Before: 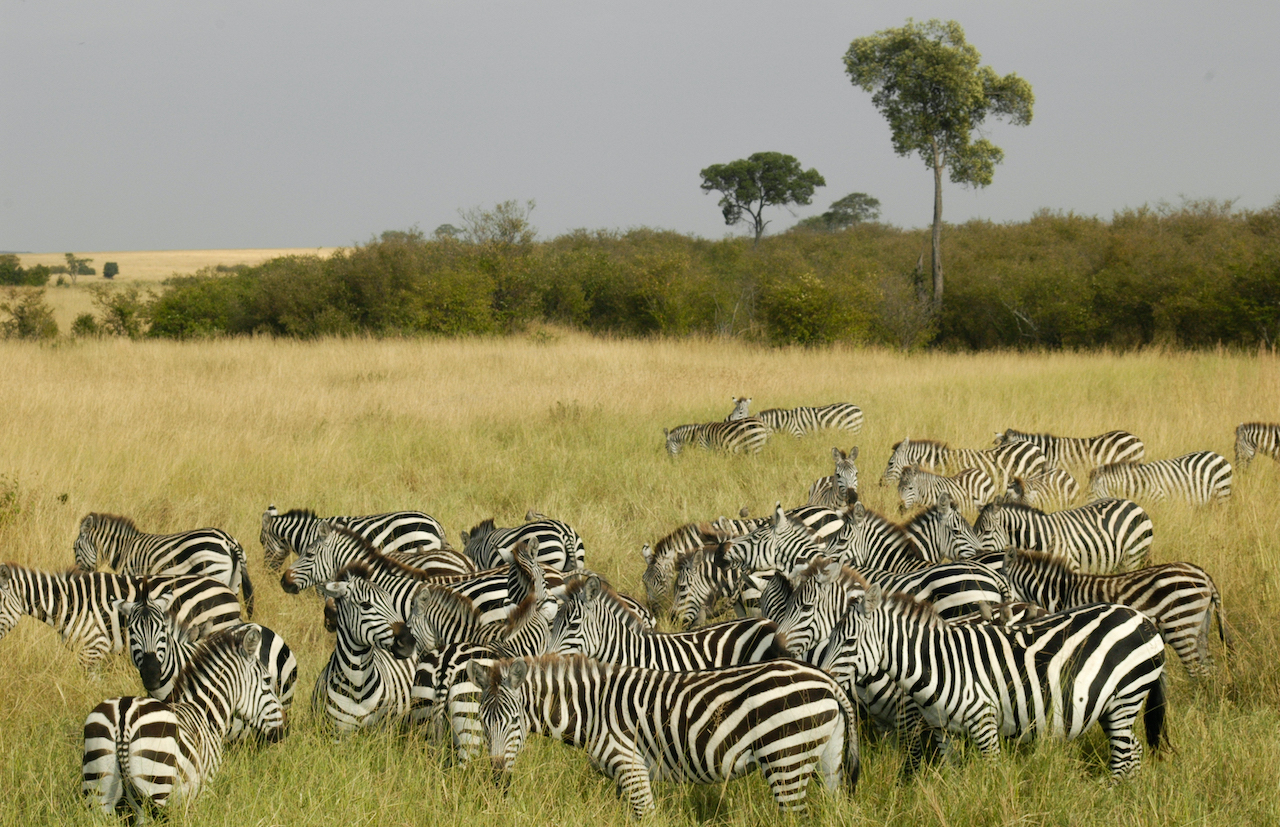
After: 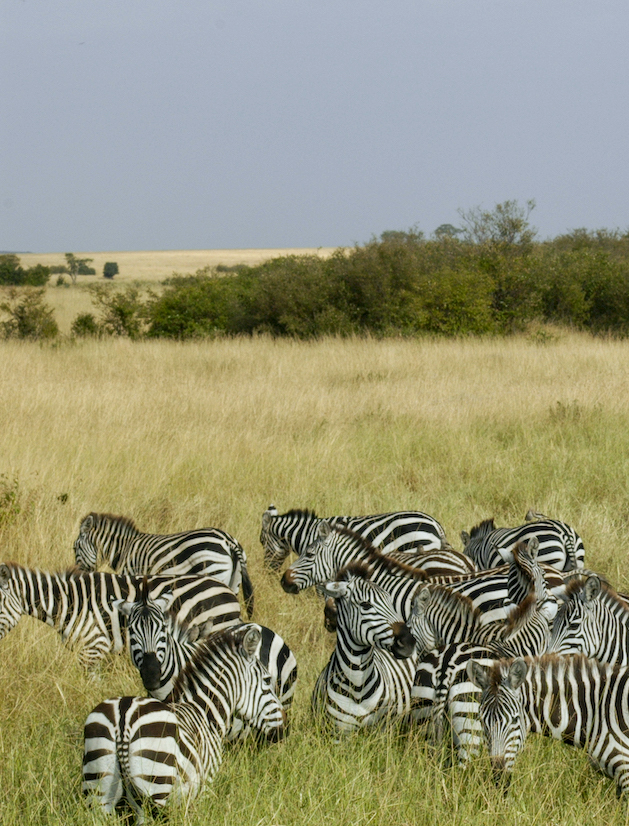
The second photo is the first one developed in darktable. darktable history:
white balance: red 0.954, blue 1.079
local contrast: on, module defaults
crop and rotate: left 0%, top 0%, right 50.845%
